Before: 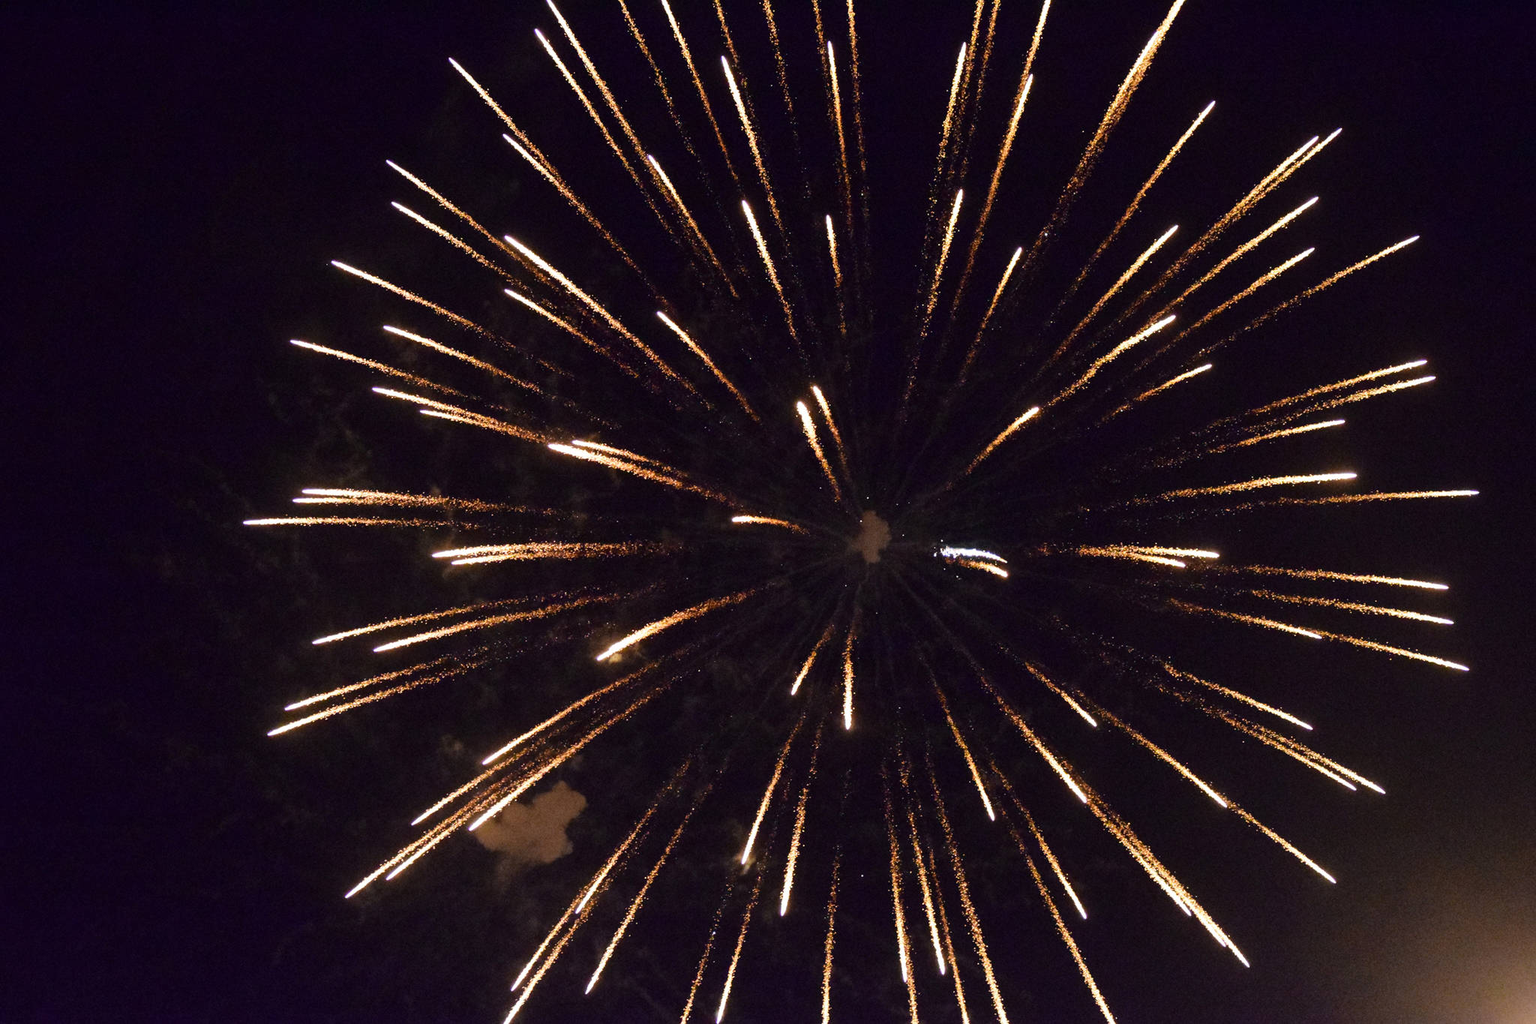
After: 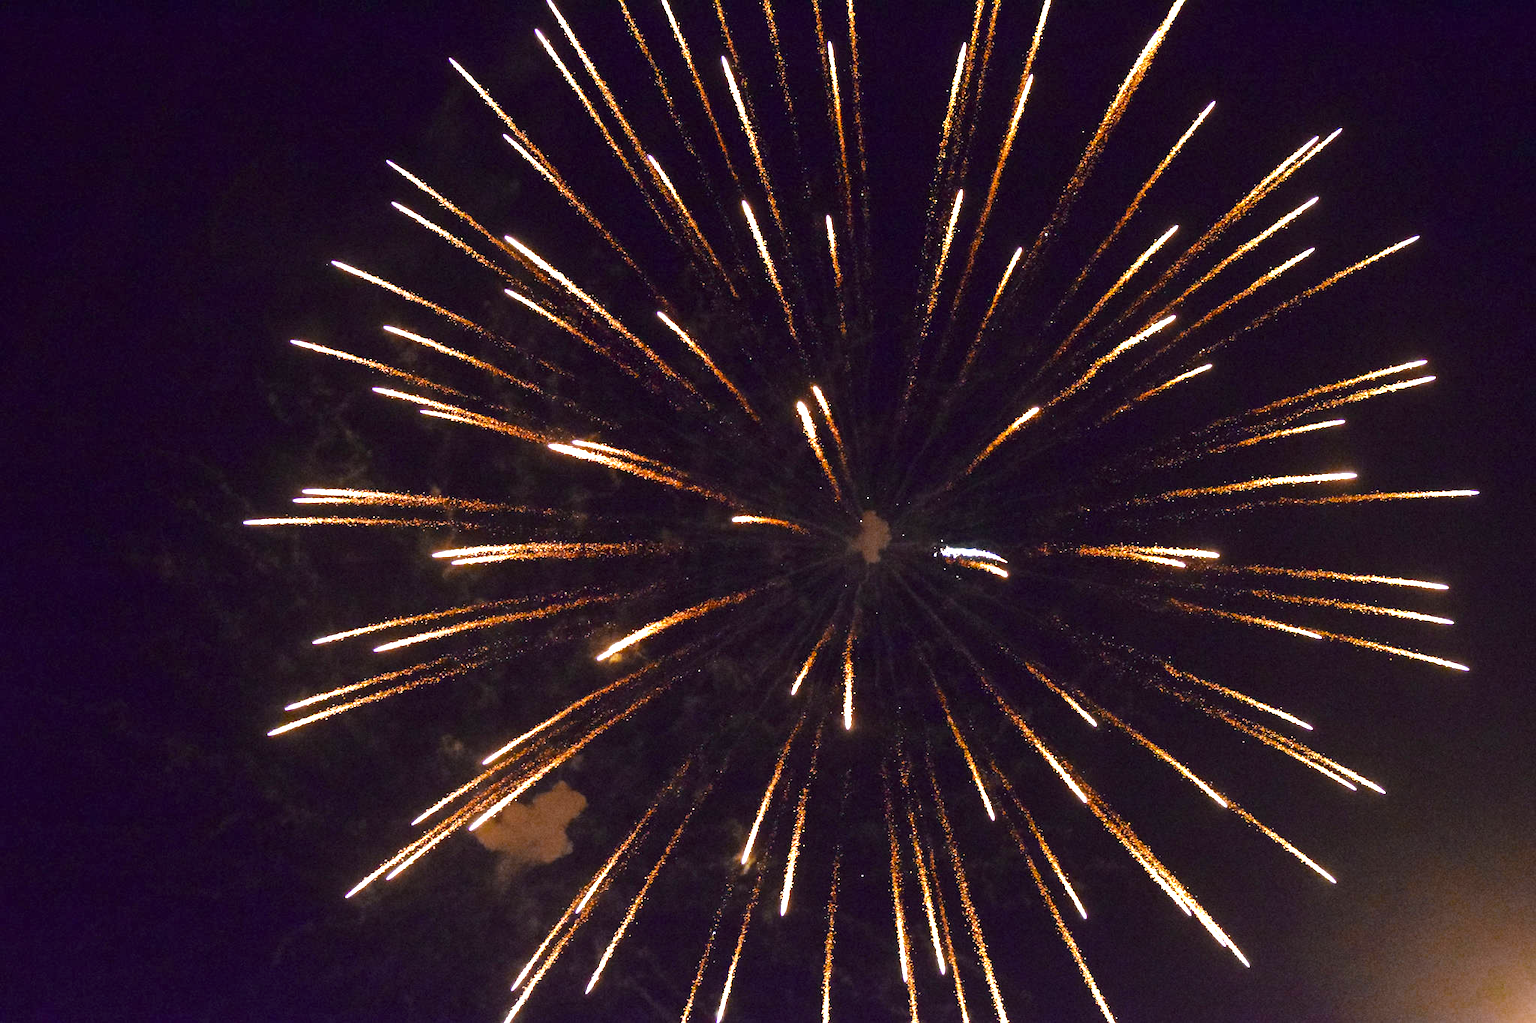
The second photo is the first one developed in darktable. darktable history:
exposure: exposure 1 EV, compensate exposure bias true, compensate highlight preservation false
color zones: curves: ch0 [(0.11, 0.396) (0.195, 0.36) (0.25, 0.5) (0.303, 0.412) (0.357, 0.544) (0.75, 0.5) (0.967, 0.328)]; ch1 [(0, 0.468) (0.112, 0.512) (0.202, 0.6) (0.25, 0.5) (0.307, 0.352) (0.357, 0.544) (0.75, 0.5) (0.963, 0.524)]
